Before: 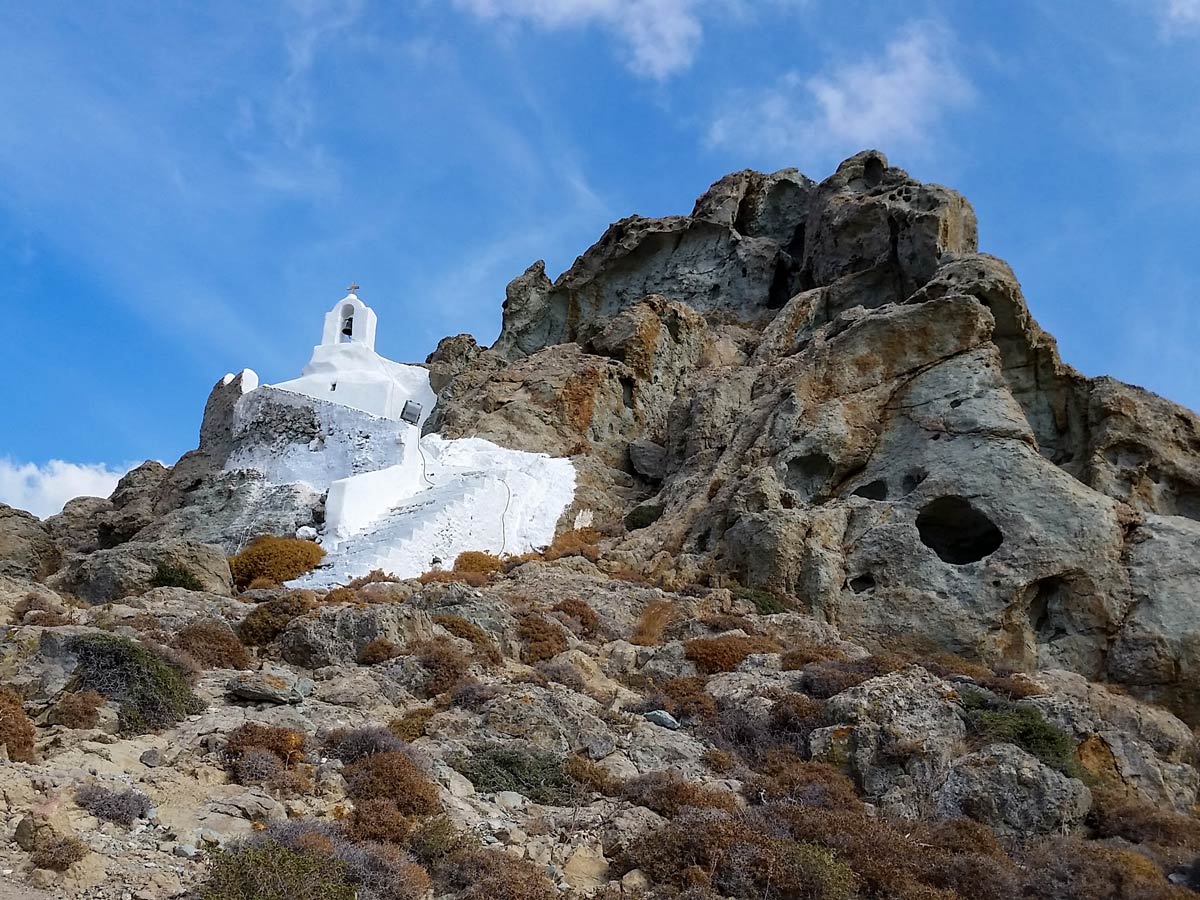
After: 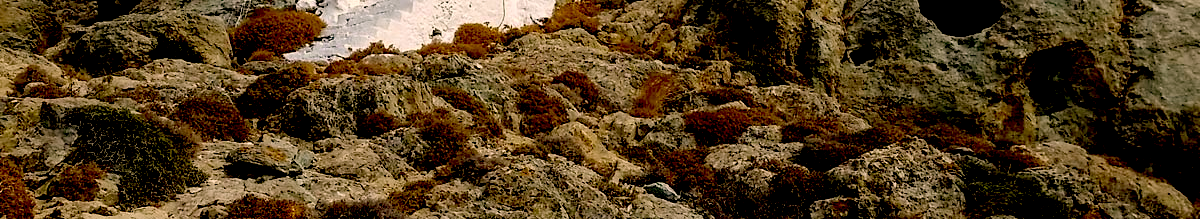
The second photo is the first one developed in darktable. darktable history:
crop and rotate: top 58.703%, bottom 16.856%
exposure: black level correction 0.058, compensate highlight preservation false
color correction: highlights a* 8.77, highlights b* 15, shadows a* -0.52, shadows b* 26.88
